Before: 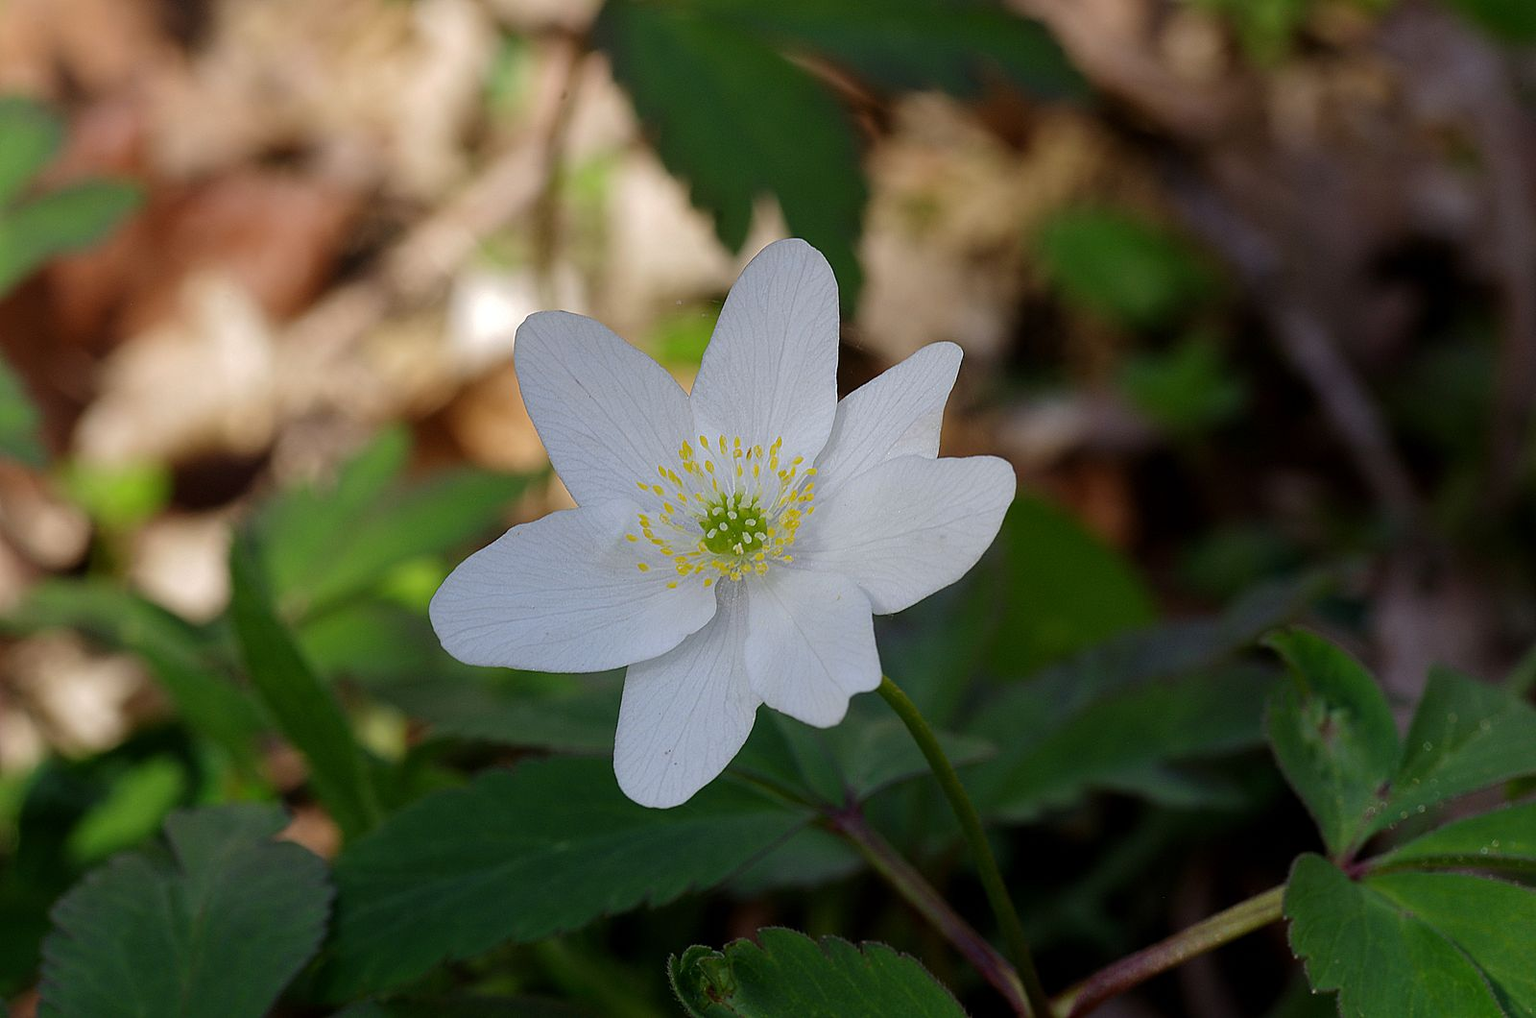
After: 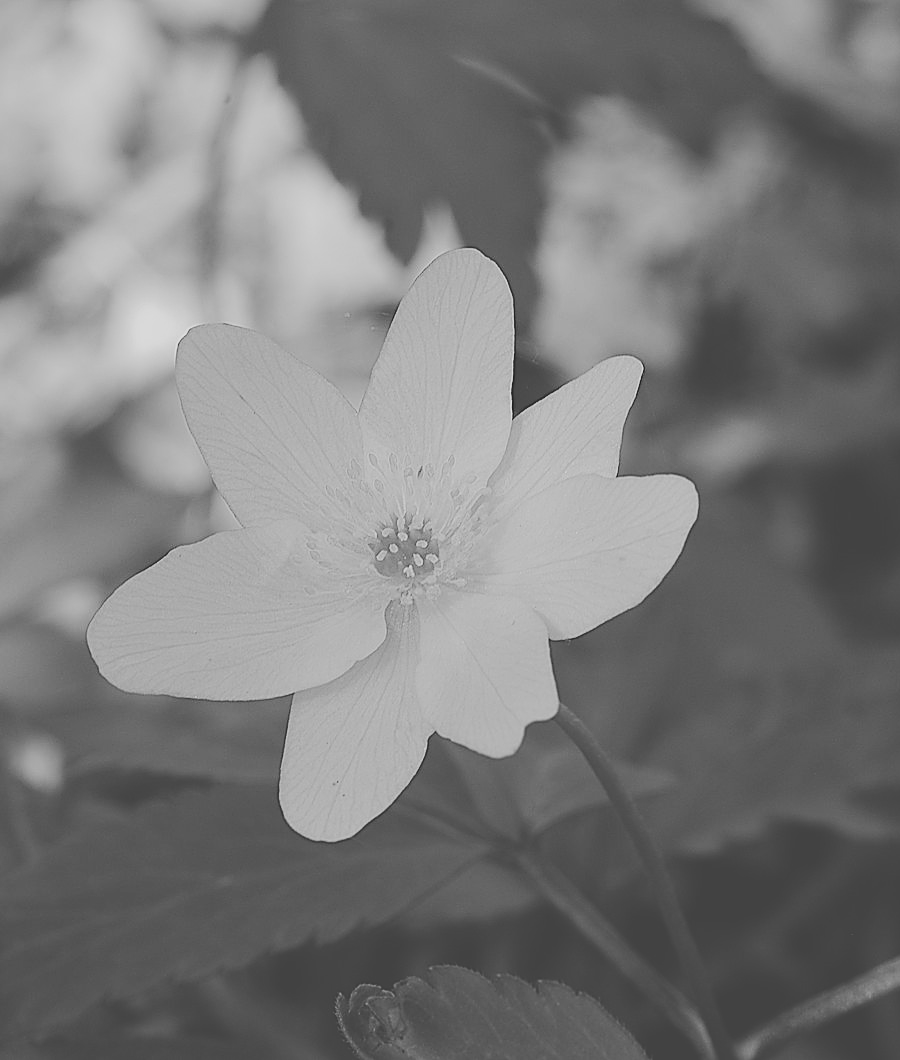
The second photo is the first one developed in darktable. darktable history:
color zones: curves: ch1 [(0, 0.708) (0.088, 0.648) (0.245, 0.187) (0.429, 0.326) (0.571, 0.498) (0.714, 0.5) (0.857, 0.5) (1, 0.708)]
crop and rotate: left 22.516%, right 21.234%
sharpen: on, module defaults
color balance rgb: linear chroma grading › global chroma 10%, perceptual saturation grading › global saturation 30%, global vibrance 10%
tone curve: curves: ch0 [(0, 0) (0.003, 0.005) (0.011, 0.011) (0.025, 0.022) (0.044, 0.038) (0.069, 0.062) (0.1, 0.091) (0.136, 0.128) (0.177, 0.183) (0.224, 0.246) (0.277, 0.325) (0.335, 0.403) (0.399, 0.473) (0.468, 0.557) (0.543, 0.638) (0.623, 0.709) (0.709, 0.782) (0.801, 0.847) (0.898, 0.923) (1, 1)], preserve colors none
monochrome: a -35.87, b 49.73, size 1.7
exposure: black level correction -0.062, exposure -0.05 EV, compensate highlight preservation false
filmic rgb: black relative exposure -7.65 EV, white relative exposure 4.56 EV, hardness 3.61, contrast 1.05
